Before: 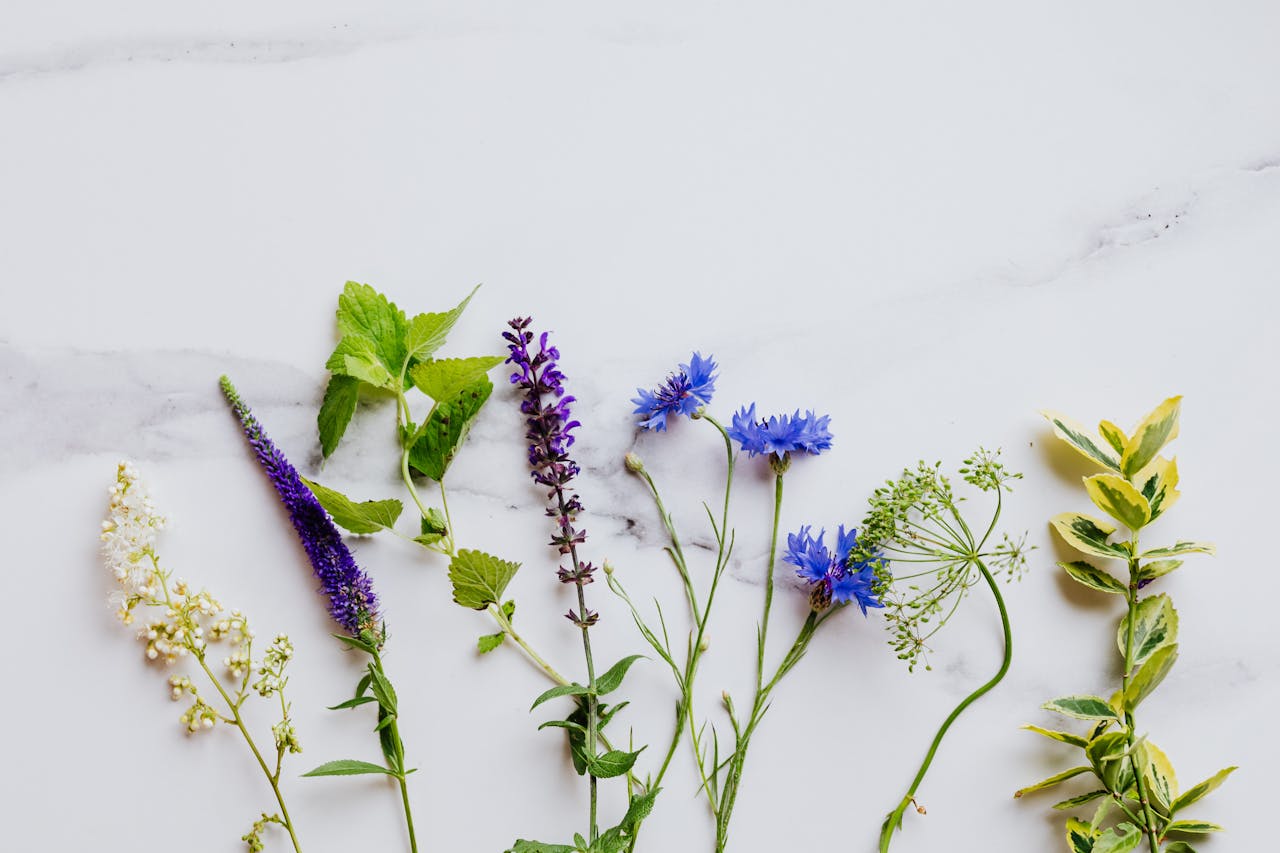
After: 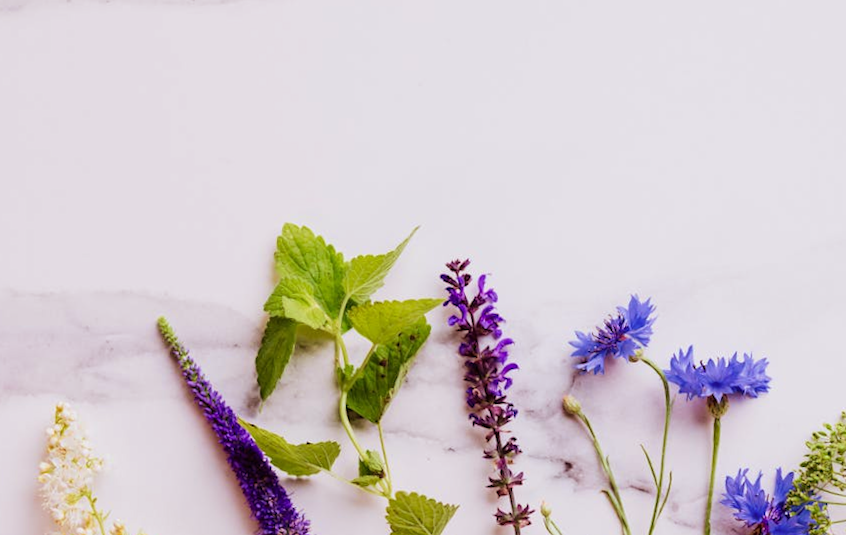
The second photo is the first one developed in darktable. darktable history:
velvia: on, module defaults
crop and rotate: angle -4.99°, left 2.122%, top 6.945%, right 27.566%, bottom 30.519%
rotate and perspective: rotation -4.86°, automatic cropping off
rgb levels: mode RGB, independent channels, levels [[0, 0.474, 1], [0, 0.5, 1], [0, 0.5, 1]]
